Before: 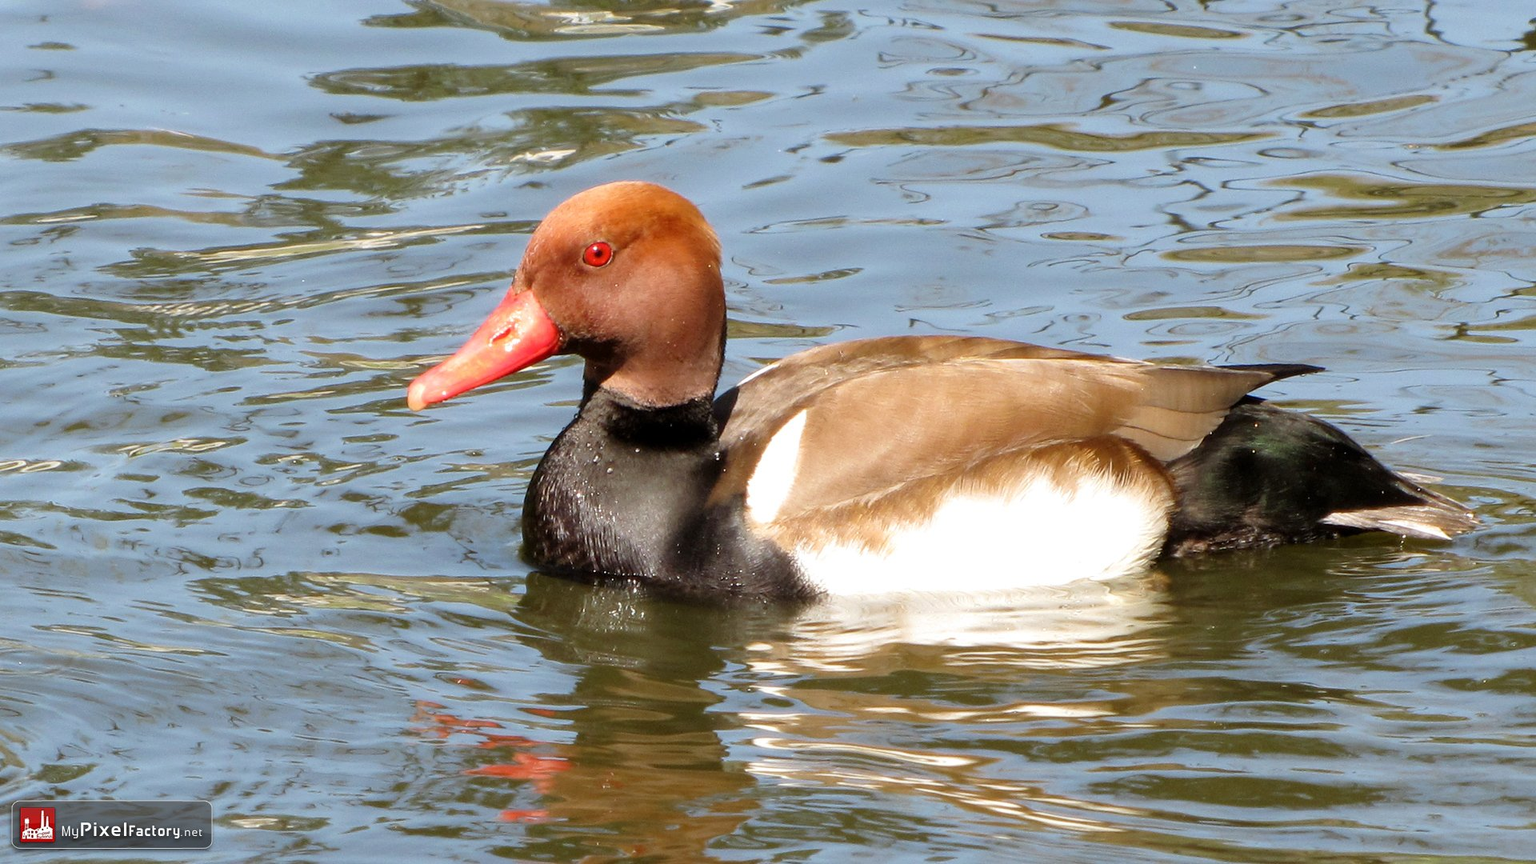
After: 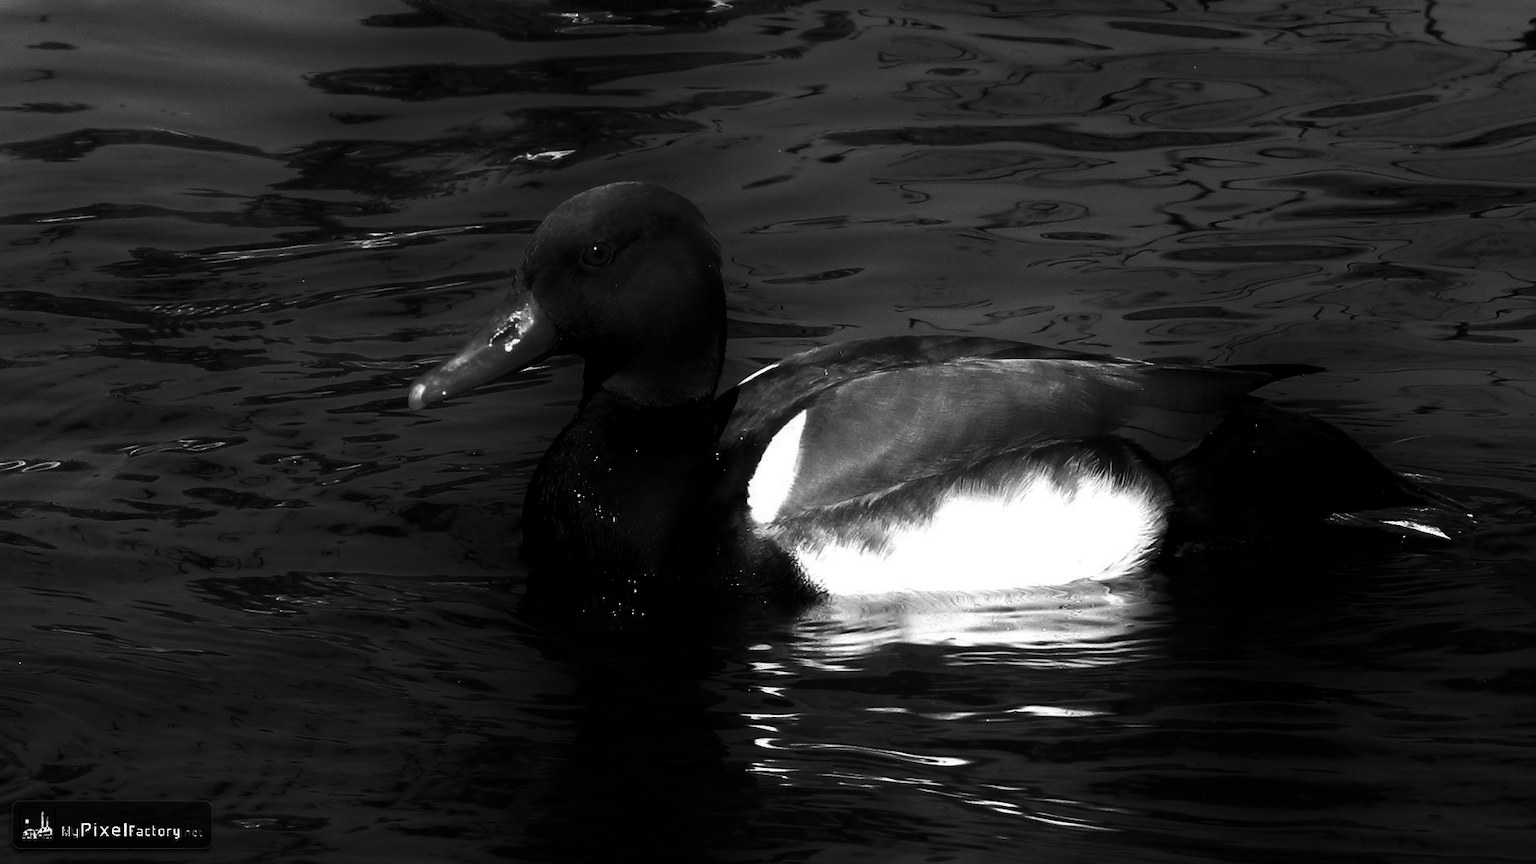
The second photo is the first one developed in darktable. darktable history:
shadows and highlights: shadows -87.26, highlights -37.29, soften with gaussian
contrast brightness saturation: contrast 0.018, brightness -0.993, saturation -0.991
